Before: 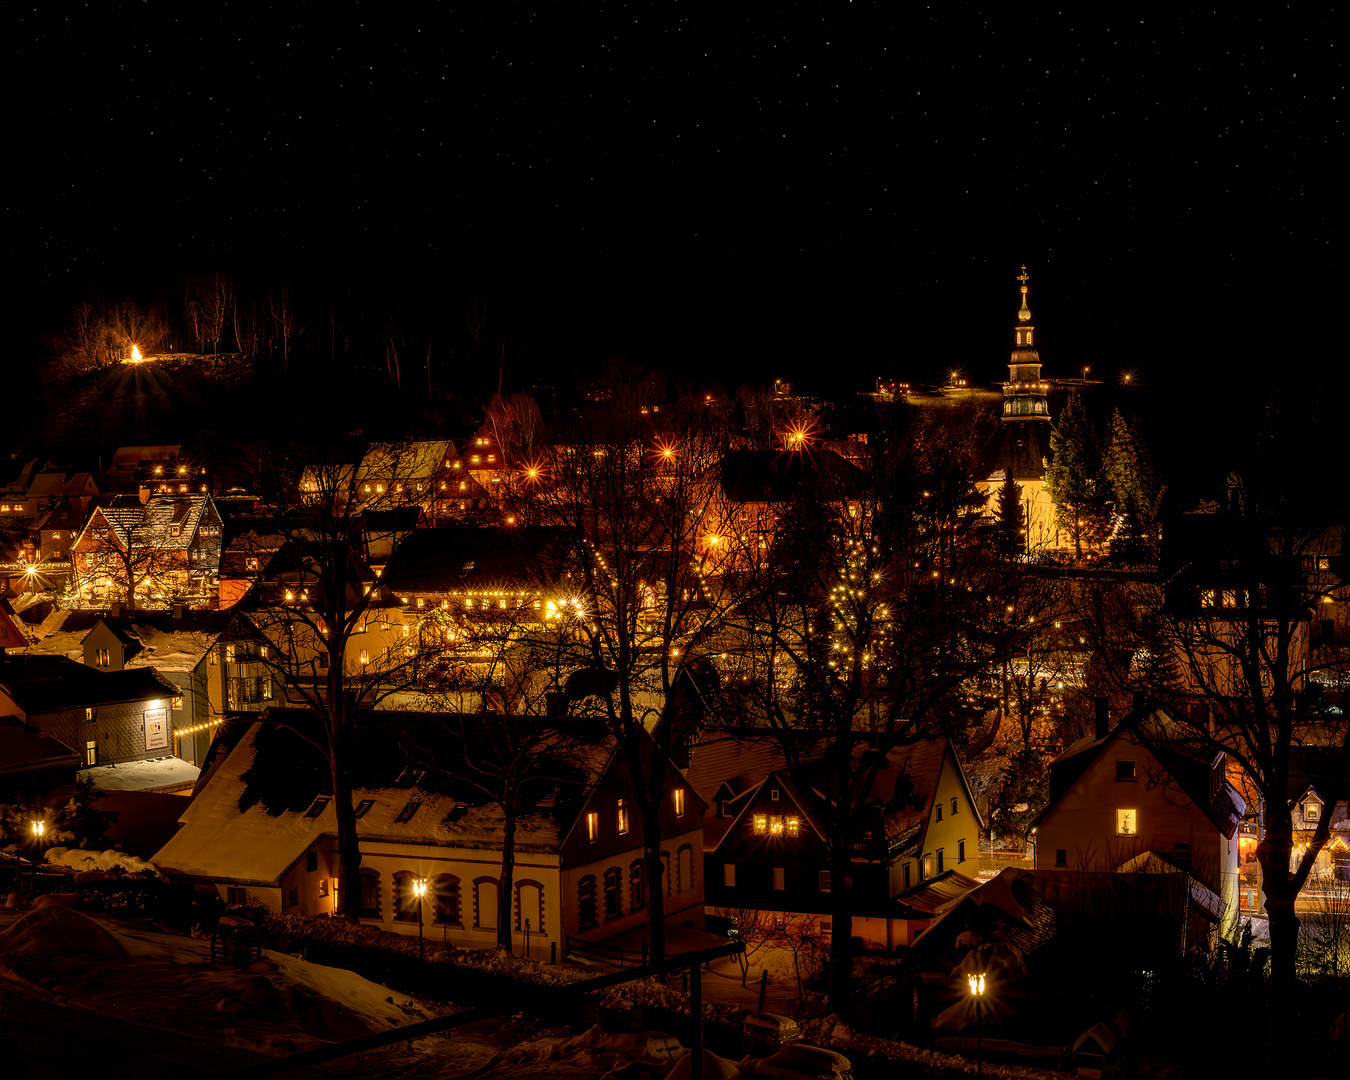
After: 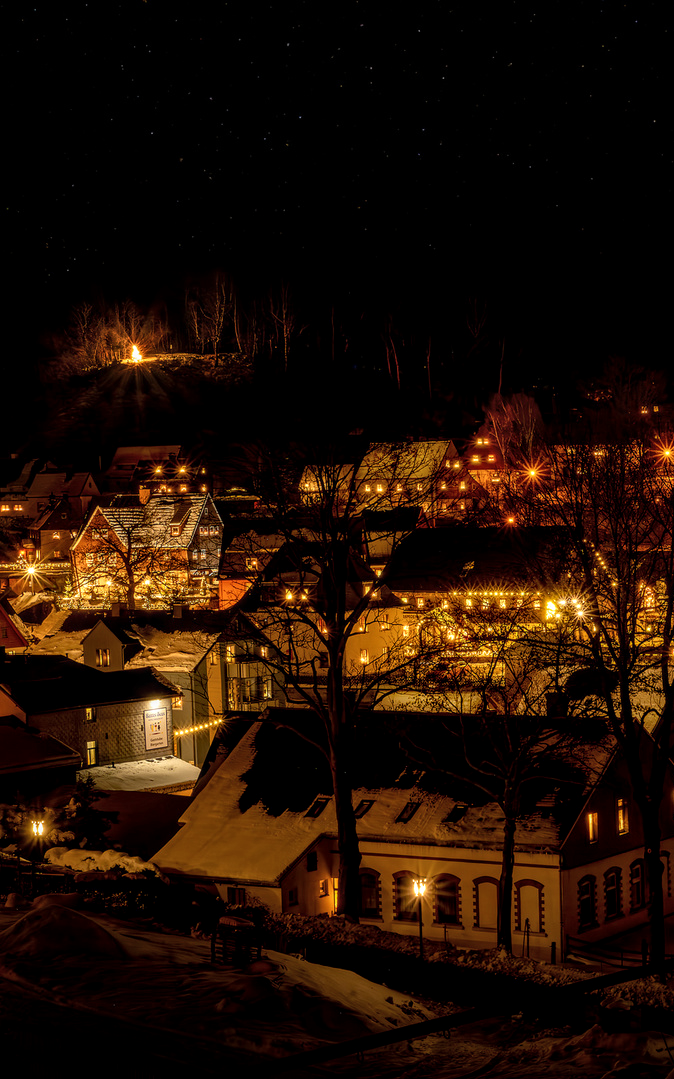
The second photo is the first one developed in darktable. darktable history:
vignetting: fall-off start 74.95%, saturation -0.035, center (-0.009, 0), width/height ratio 1.086, unbound false
crop and rotate: left 0.028%, right 50.006%
local contrast: on, module defaults
